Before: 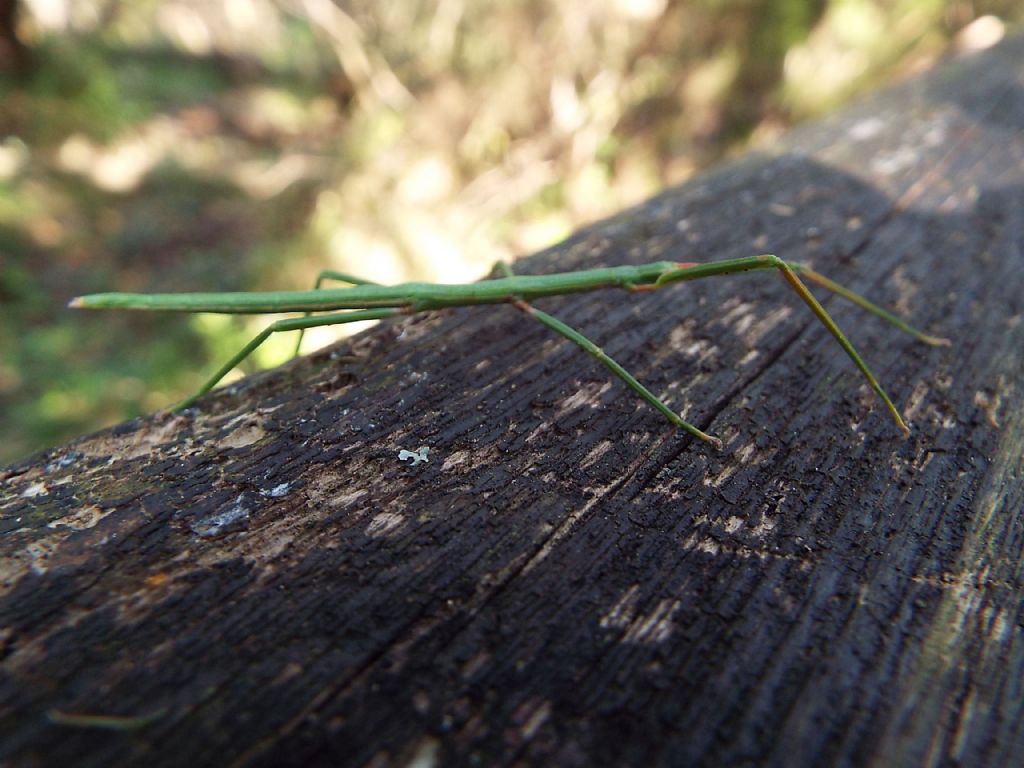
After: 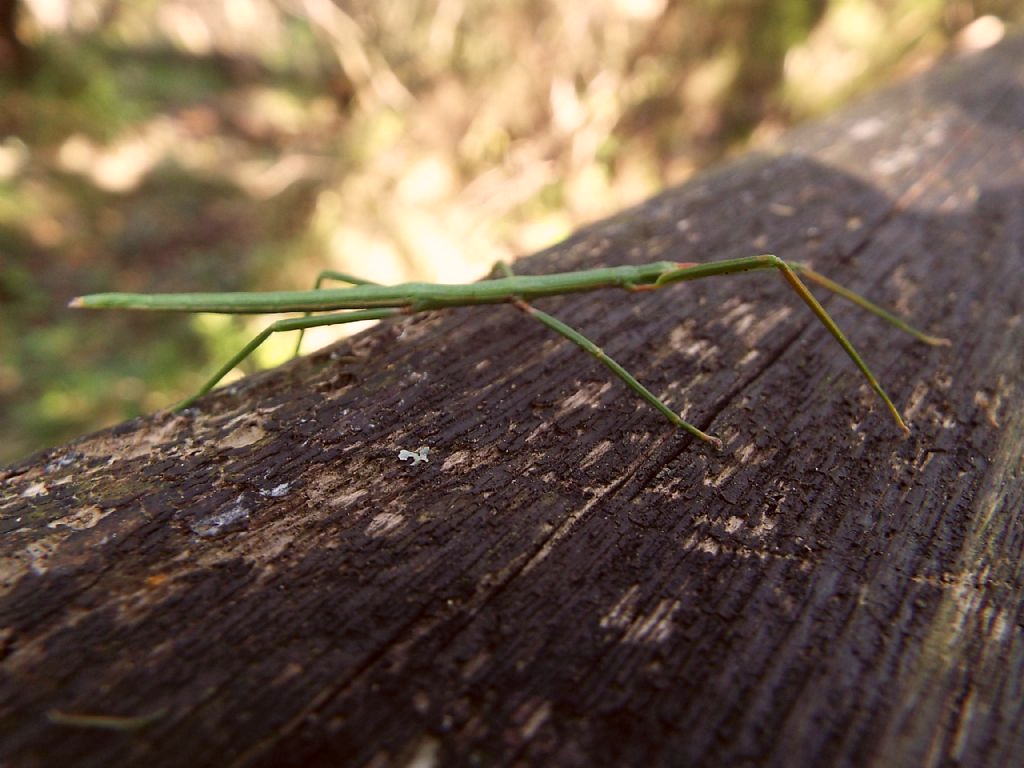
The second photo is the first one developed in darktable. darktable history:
color correction: highlights a* 6.59, highlights b* 7.92, shadows a* 6.16, shadows b* 7.27, saturation 0.918
